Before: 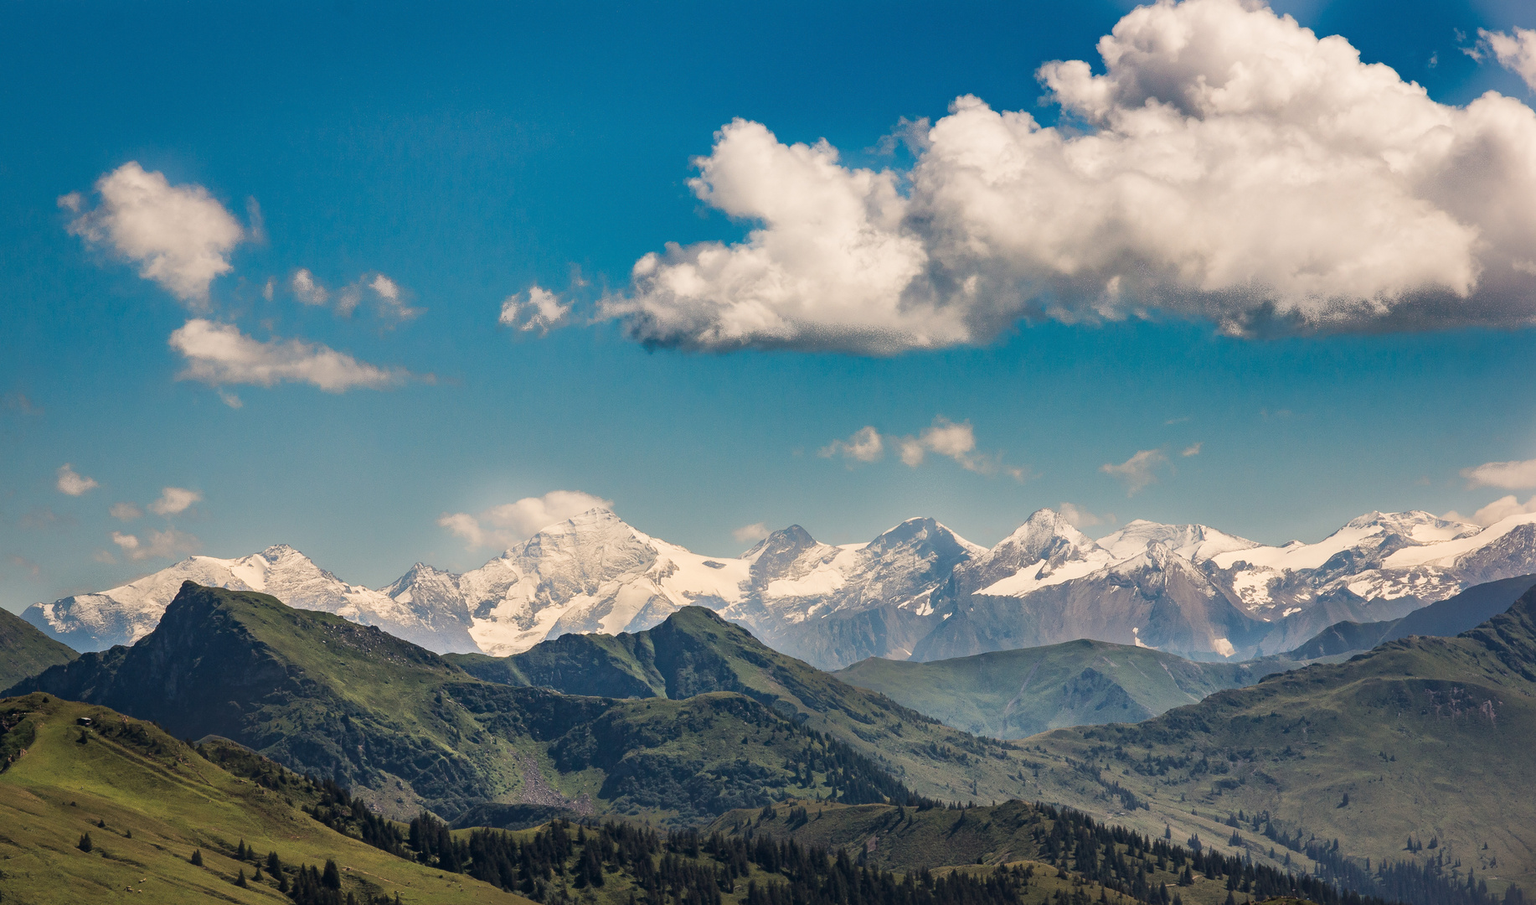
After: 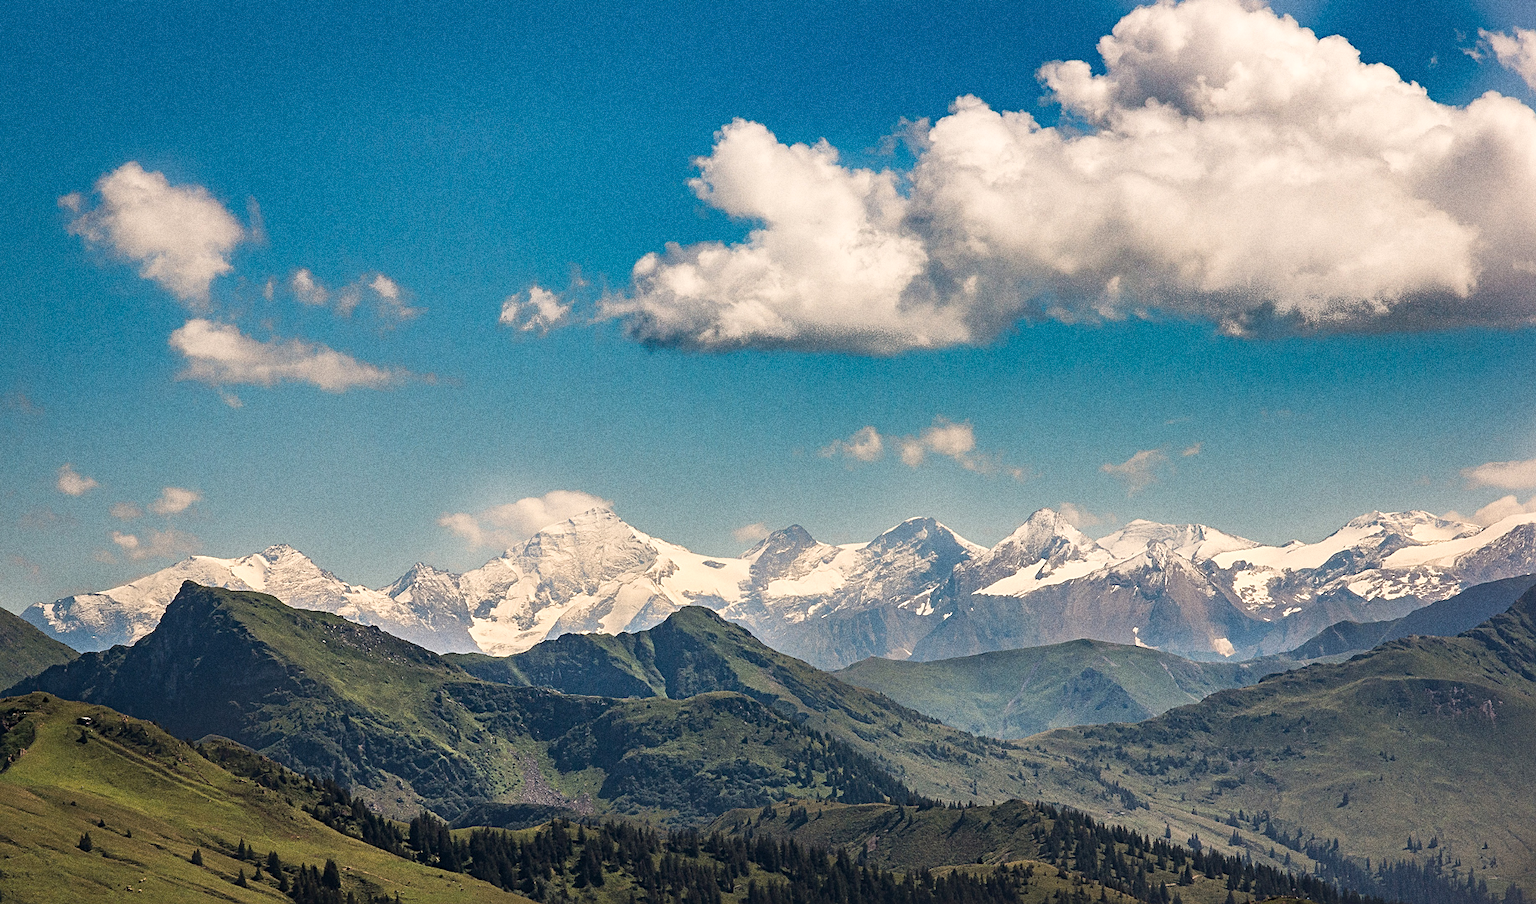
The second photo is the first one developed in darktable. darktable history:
sharpen: on, module defaults
grain: coarseness 0.09 ISO, strength 40%
levels: levels [0, 0.476, 0.951]
